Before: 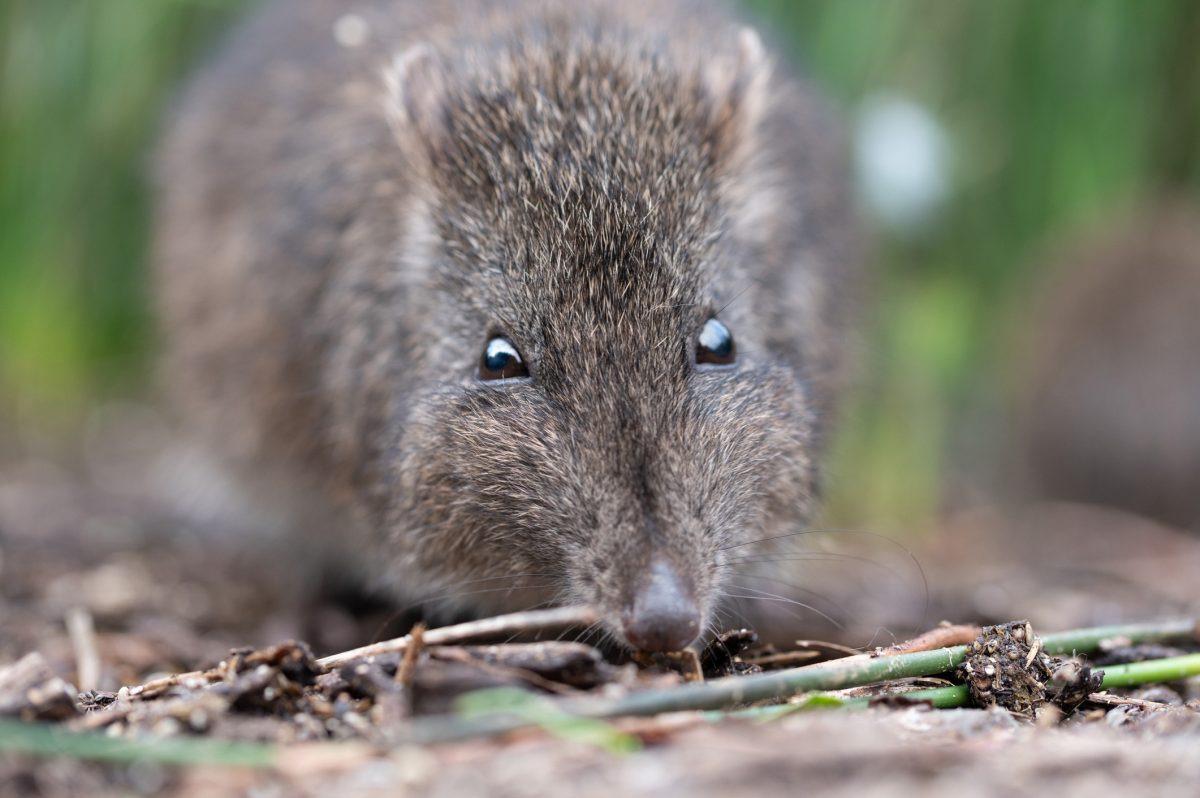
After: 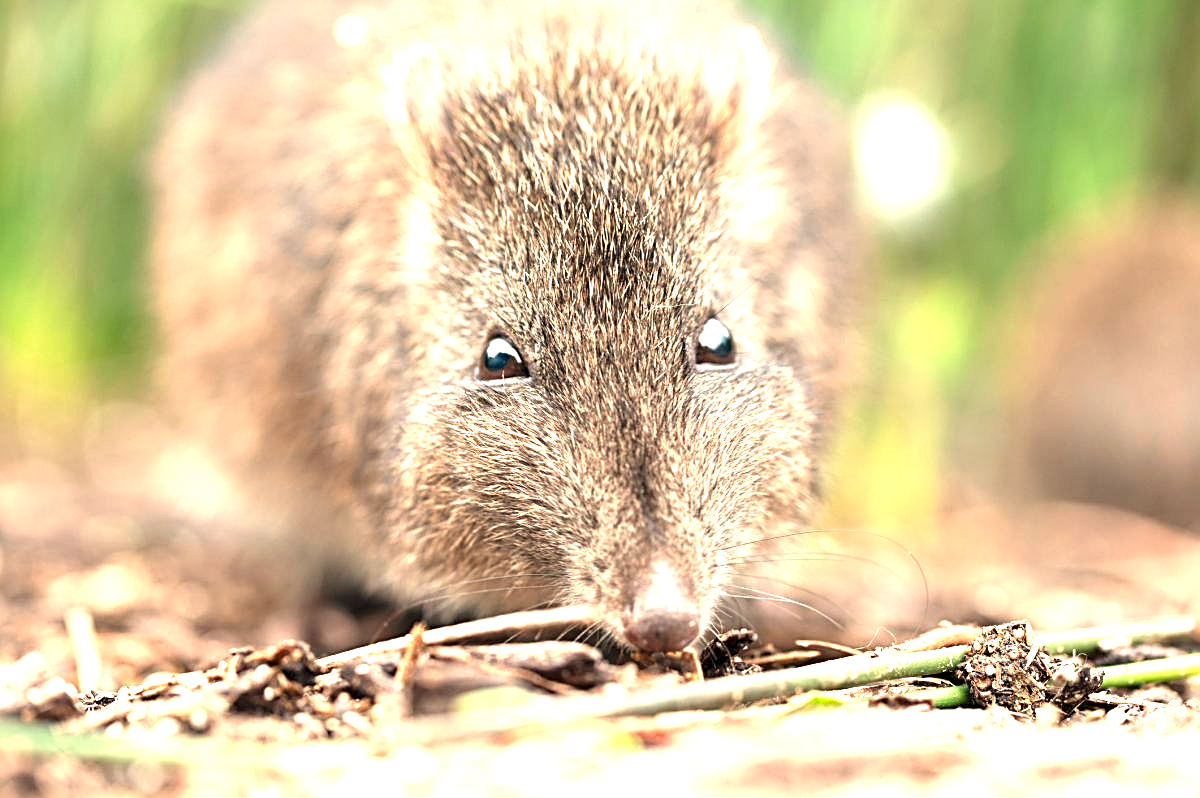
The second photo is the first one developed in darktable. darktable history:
exposure: black level correction 0, exposure 1.675 EV, compensate exposure bias true, compensate highlight preservation false
white balance: red 1.138, green 0.996, blue 0.812
sharpen: radius 2.584, amount 0.688
